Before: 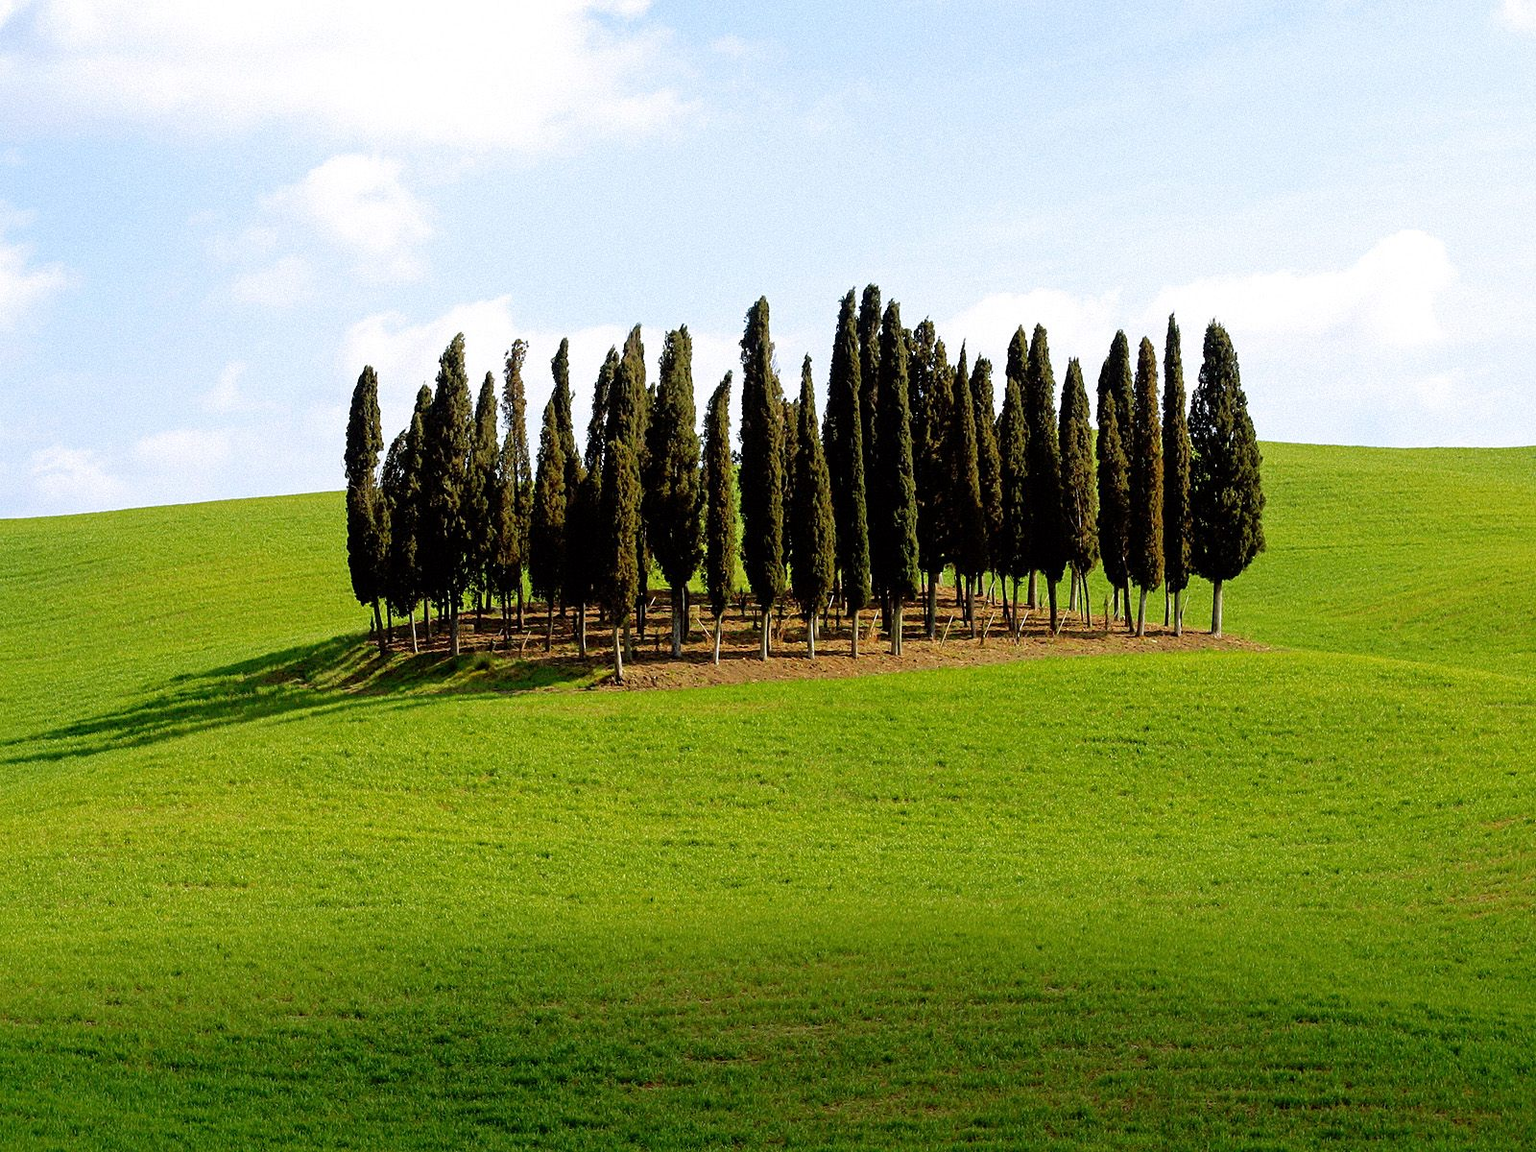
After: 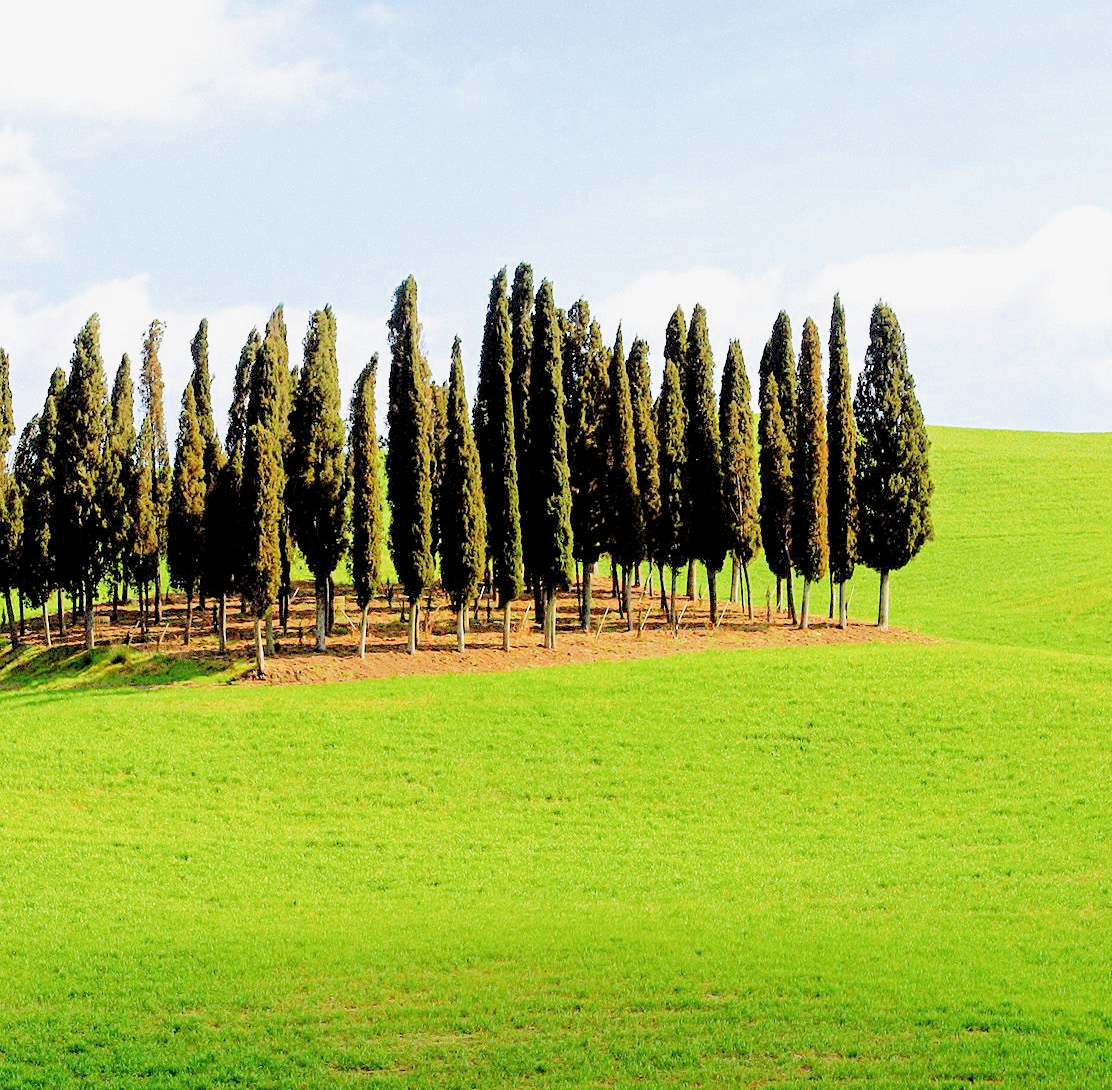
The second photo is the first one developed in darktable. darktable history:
crop and rotate: left 24.034%, top 2.838%, right 6.406%, bottom 6.299%
filmic rgb: middle gray luminance 3.44%, black relative exposure -5.92 EV, white relative exposure 6.33 EV, threshold 6 EV, dynamic range scaling 22.4%, target black luminance 0%, hardness 2.33, latitude 45.85%, contrast 0.78, highlights saturation mix 100%, shadows ↔ highlights balance 0.033%, add noise in highlights 0, preserve chrominance max RGB, color science v3 (2019), use custom middle-gray values true, iterations of high-quality reconstruction 0, contrast in highlights soft, enable highlight reconstruction true
